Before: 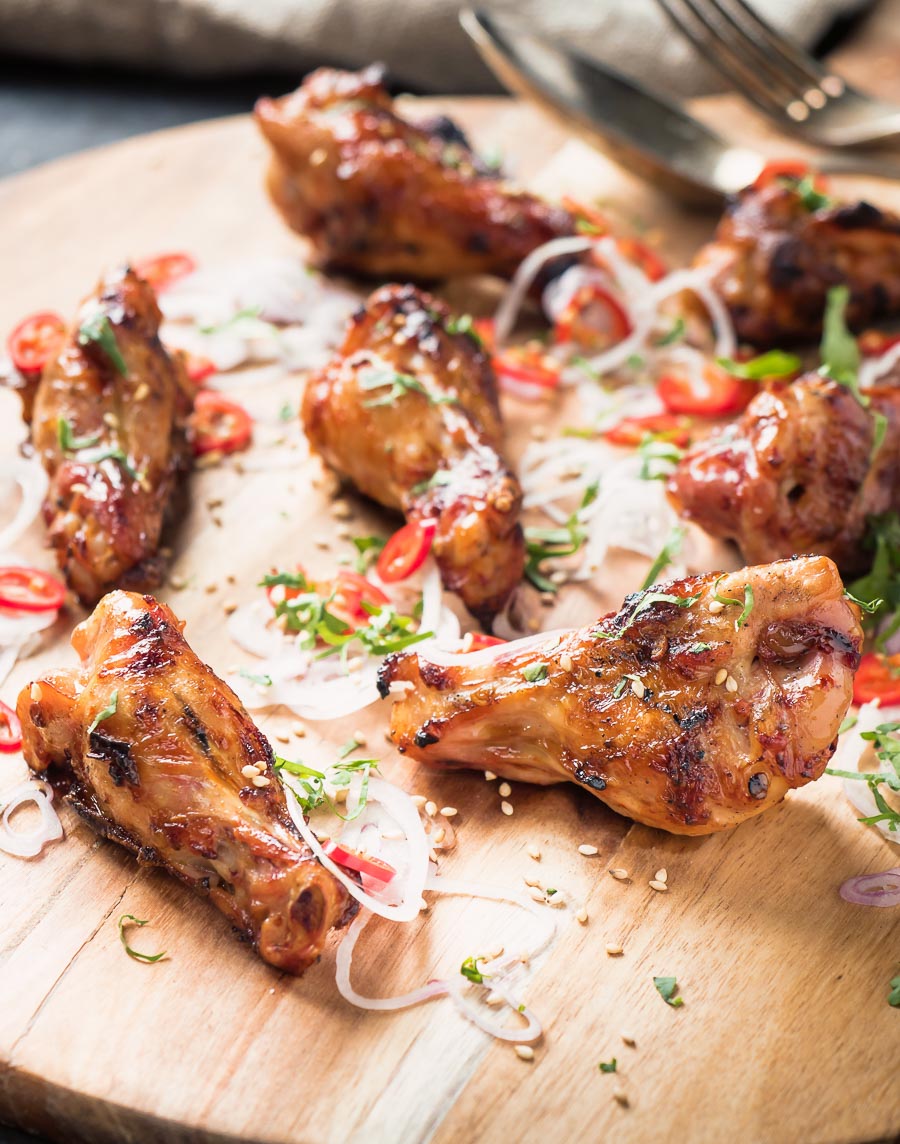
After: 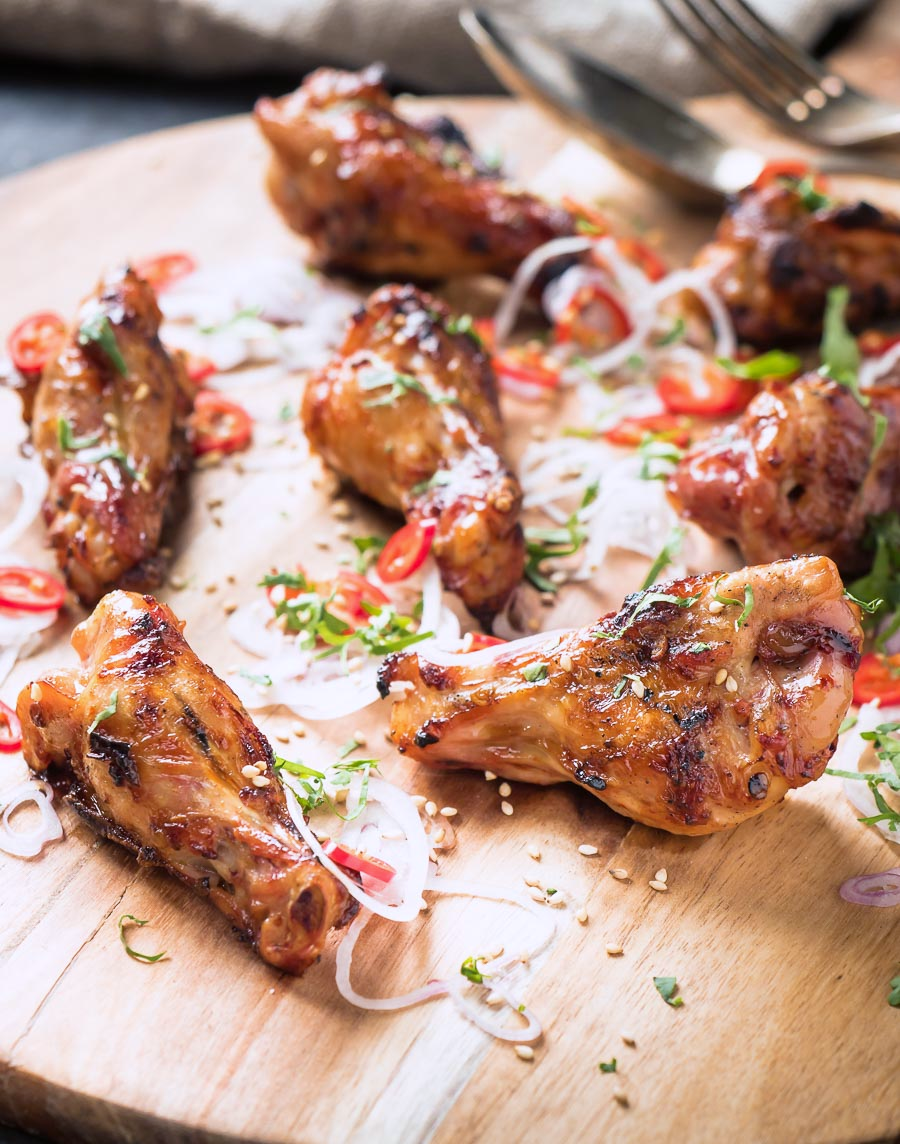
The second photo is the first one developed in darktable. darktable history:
white balance: red 0.984, blue 1.059
